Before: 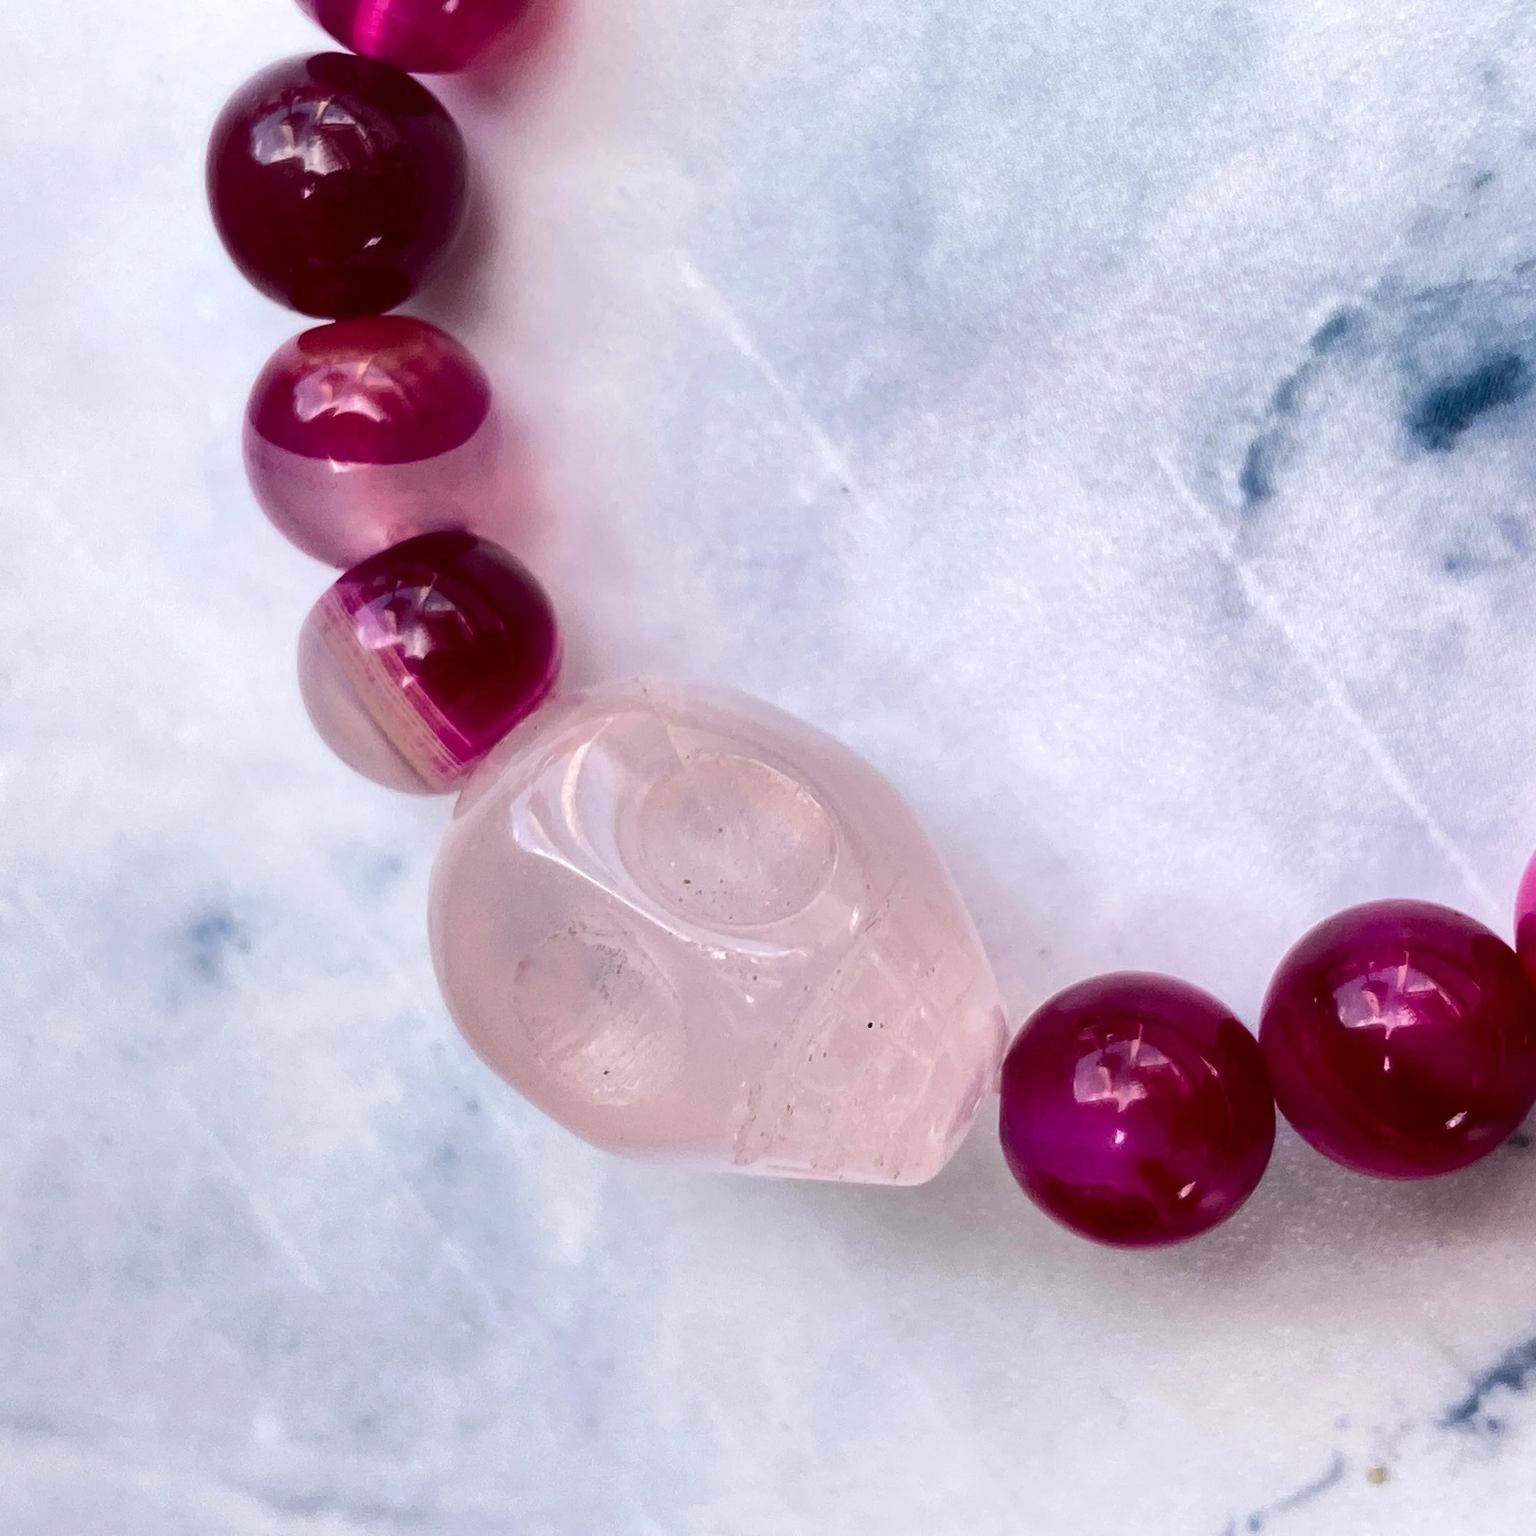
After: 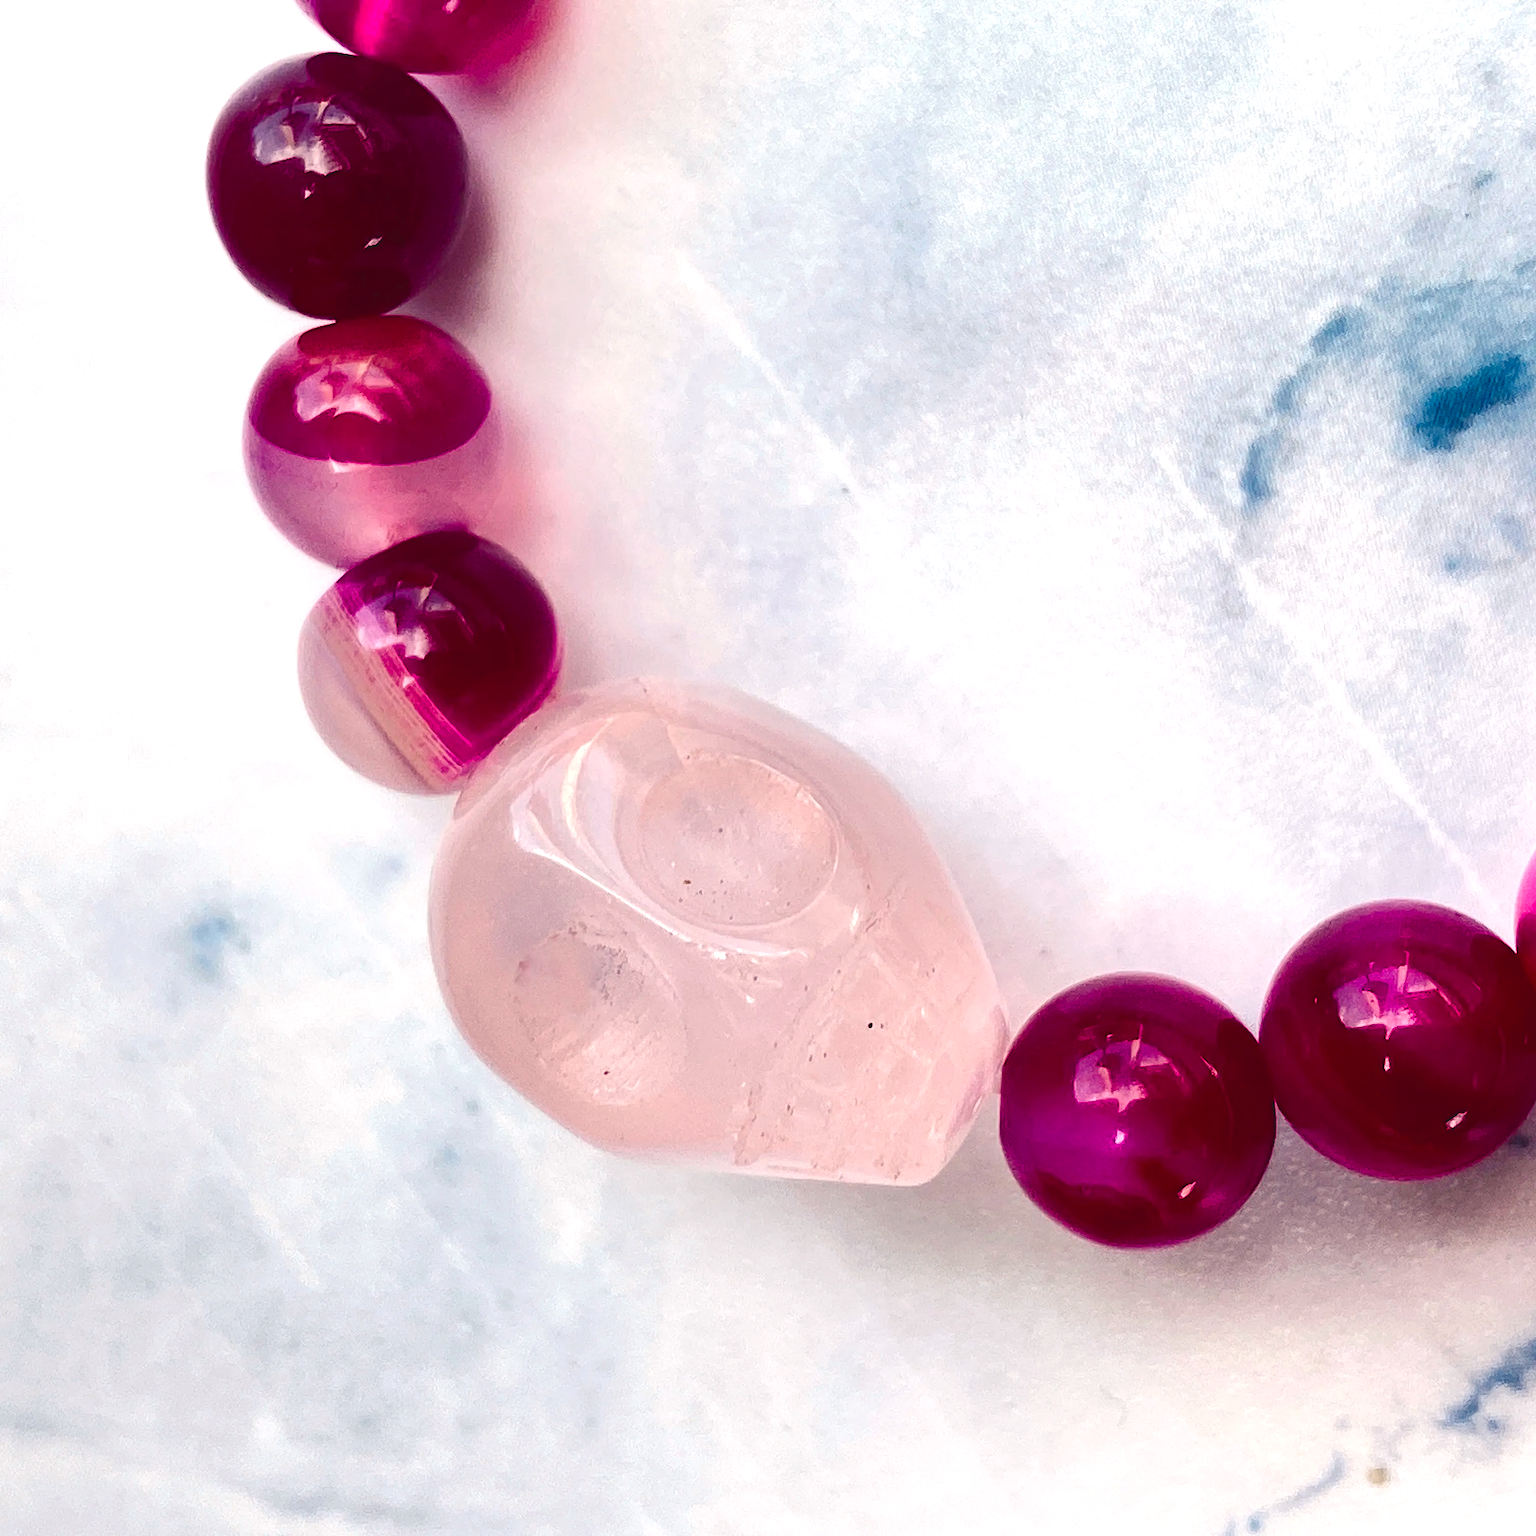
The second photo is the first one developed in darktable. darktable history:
contrast equalizer "negative clarity": octaves 7, y [[0.6 ×6], [0.55 ×6], [0 ×6], [0 ×6], [0 ×6]], mix -0.3
diffuse or sharpen "_builtin_sharpen demosaicing | AA filter": edge sensitivity 1, 1st order anisotropy 100%, 2nd order anisotropy 100%, 3rd order anisotropy 100%, 4th order anisotropy 100%, 1st order speed -25%, 2nd order speed -25%, 3rd order speed -25%, 4th order speed -25%
diffuse or sharpen "bloom 20%": radius span 32, 1st order speed 50%, 2nd order speed 50%, 3rd order speed 50%, 4th order speed 50% | blend: blend mode normal, opacity 20%; mask: uniform (no mask)
tone equalizer "_builtin_contrast tone curve | soft": -8 EV -0.417 EV, -7 EV -0.389 EV, -6 EV -0.333 EV, -5 EV -0.222 EV, -3 EV 0.222 EV, -2 EV 0.333 EV, -1 EV 0.389 EV, +0 EV 0.417 EV, edges refinement/feathering 500, mask exposure compensation -1.57 EV, preserve details no
rgb primaries "creative | pacific": red hue -0.042, red purity 1.1, green hue 0.047, green purity 1.12, blue hue -0.089, blue purity 0.88
color equalizer "creative | pacific": saturation › orange 1.03, saturation › yellow 0.883, saturation › green 0.883, saturation › blue 1.08, saturation › magenta 1.05, hue › orange -4.88, hue › green 8.78, brightness › red 1.06, brightness › orange 1.08, brightness › yellow 0.916, brightness › green 0.916, brightness › cyan 1.04, brightness › blue 1.12, brightness › magenta 1.07
color balance rgb "creative | pacific": shadows lift › chroma 3%, shadows lift › hue 280.8°, power › hue 330°, highlights gain › chroma 3%, highlights gain › hue 75.6°, global offset › luminance 0.7%, perceptual saturation grading › global saturation 20%, perceptual saturation grading › highlights -25%, perceptual saturation grading › shadows 50%, global vibrance 20.33%
